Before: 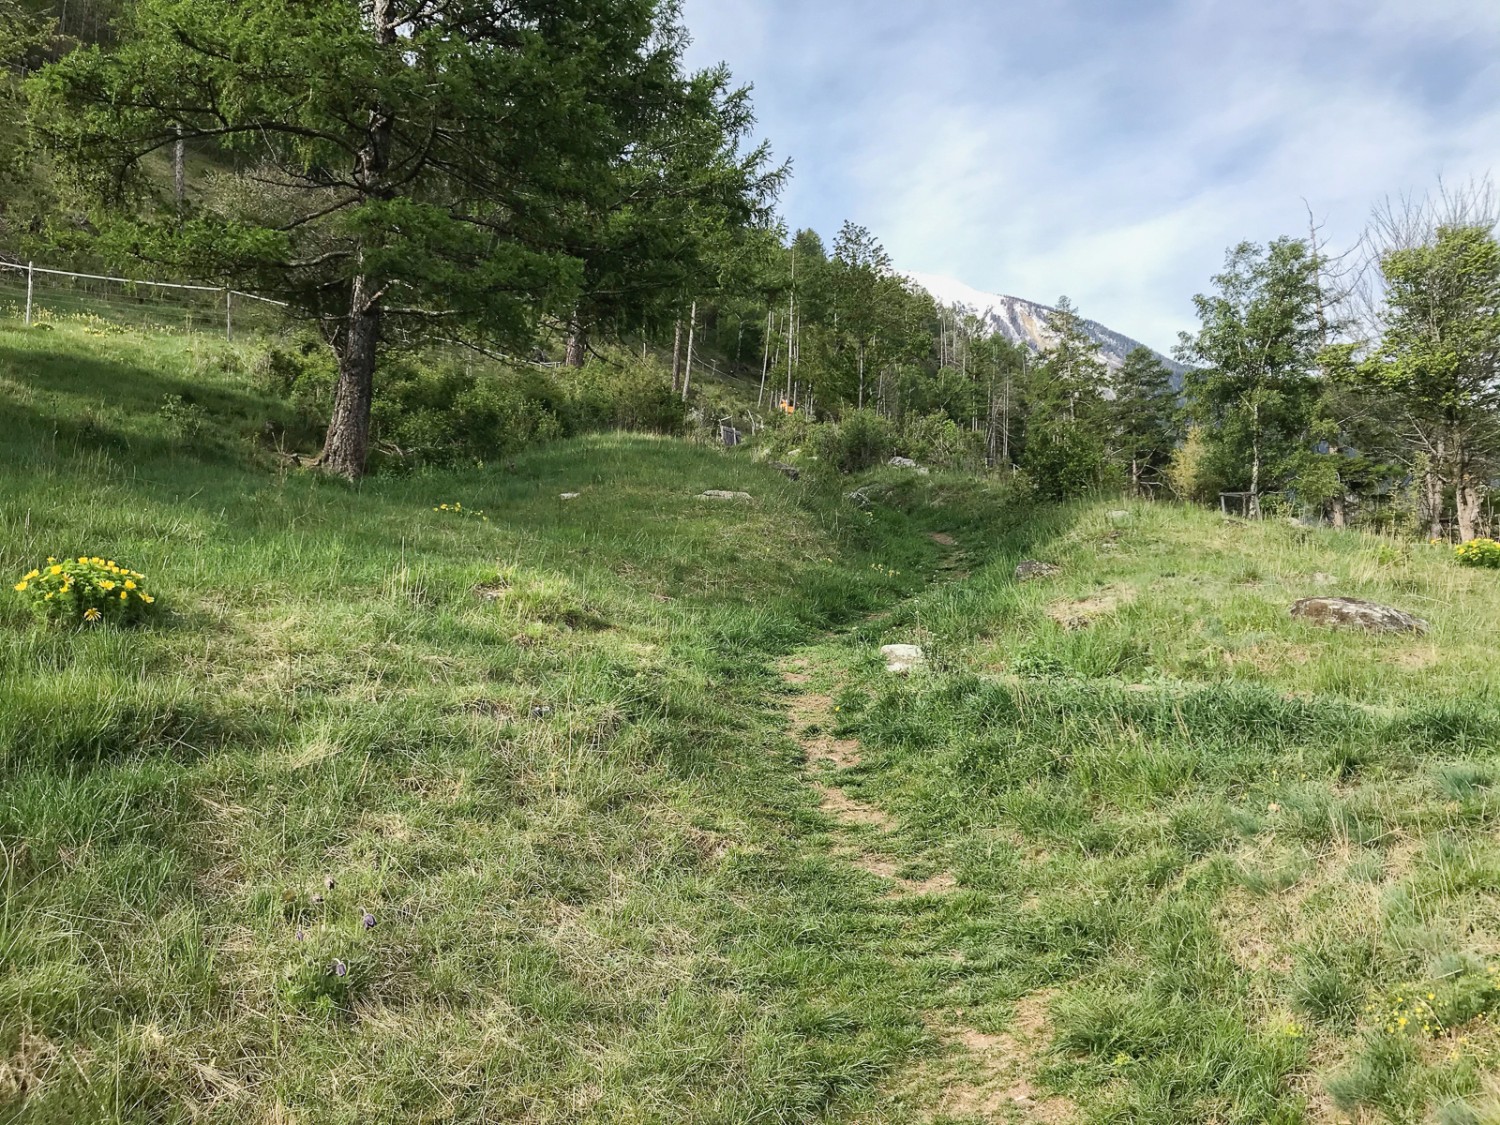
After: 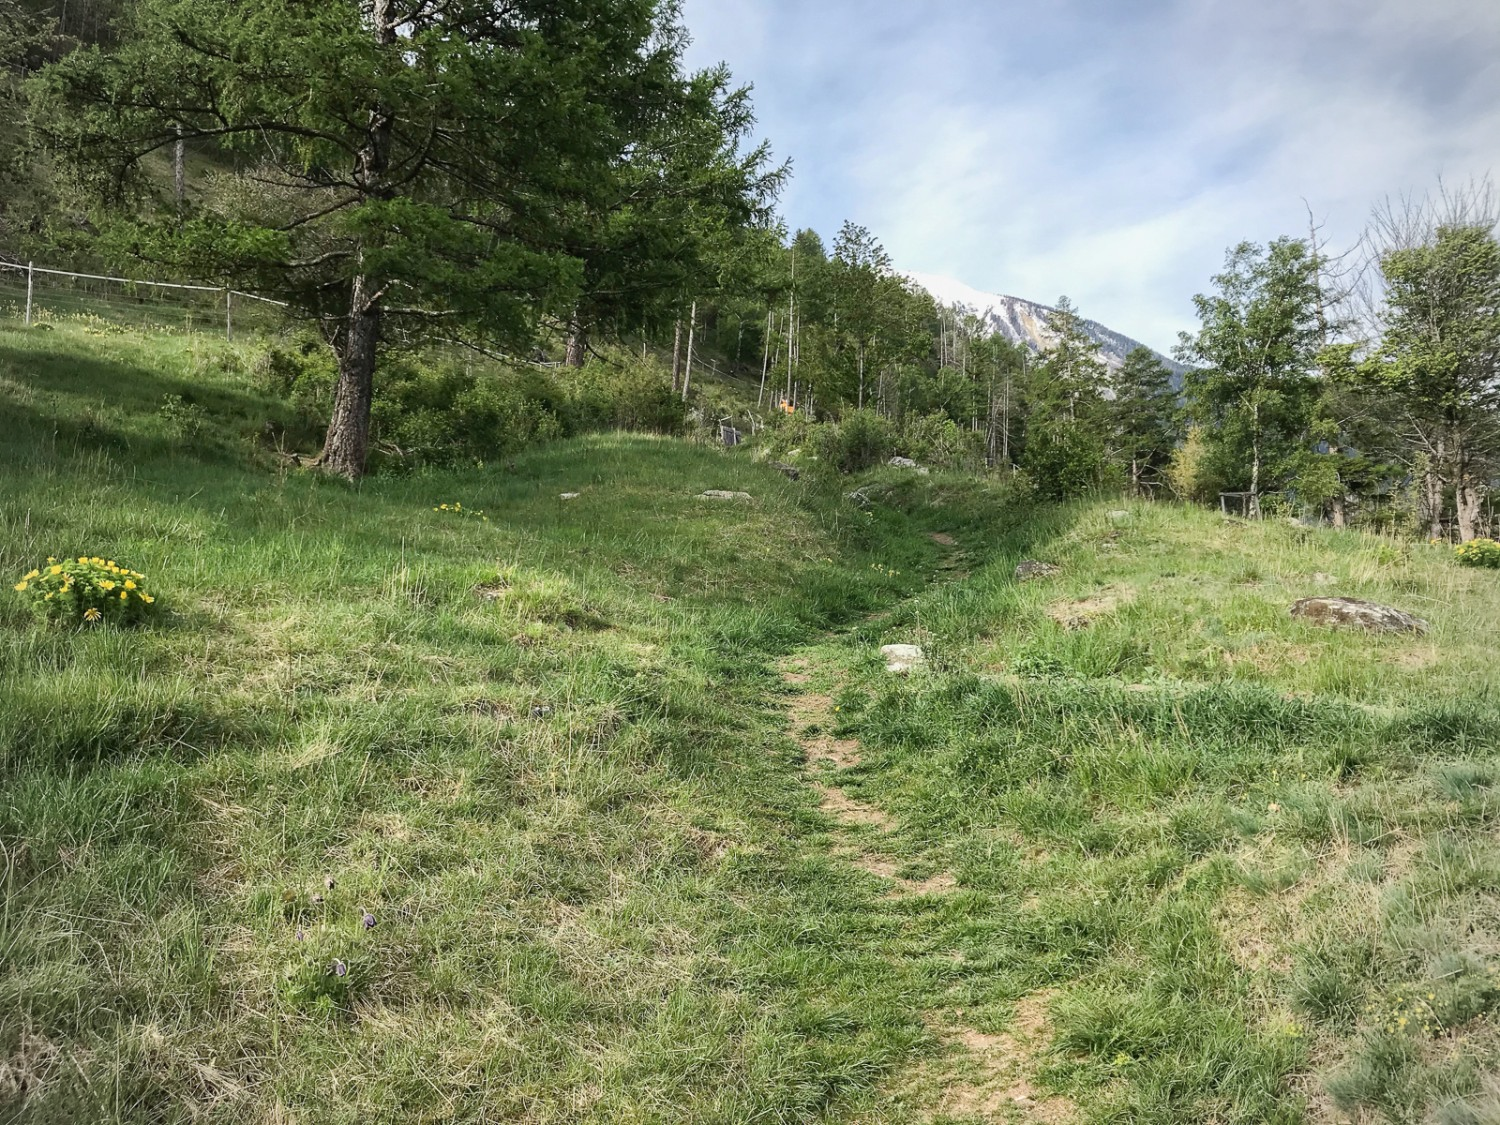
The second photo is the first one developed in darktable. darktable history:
vignetting: brightness -0.287
